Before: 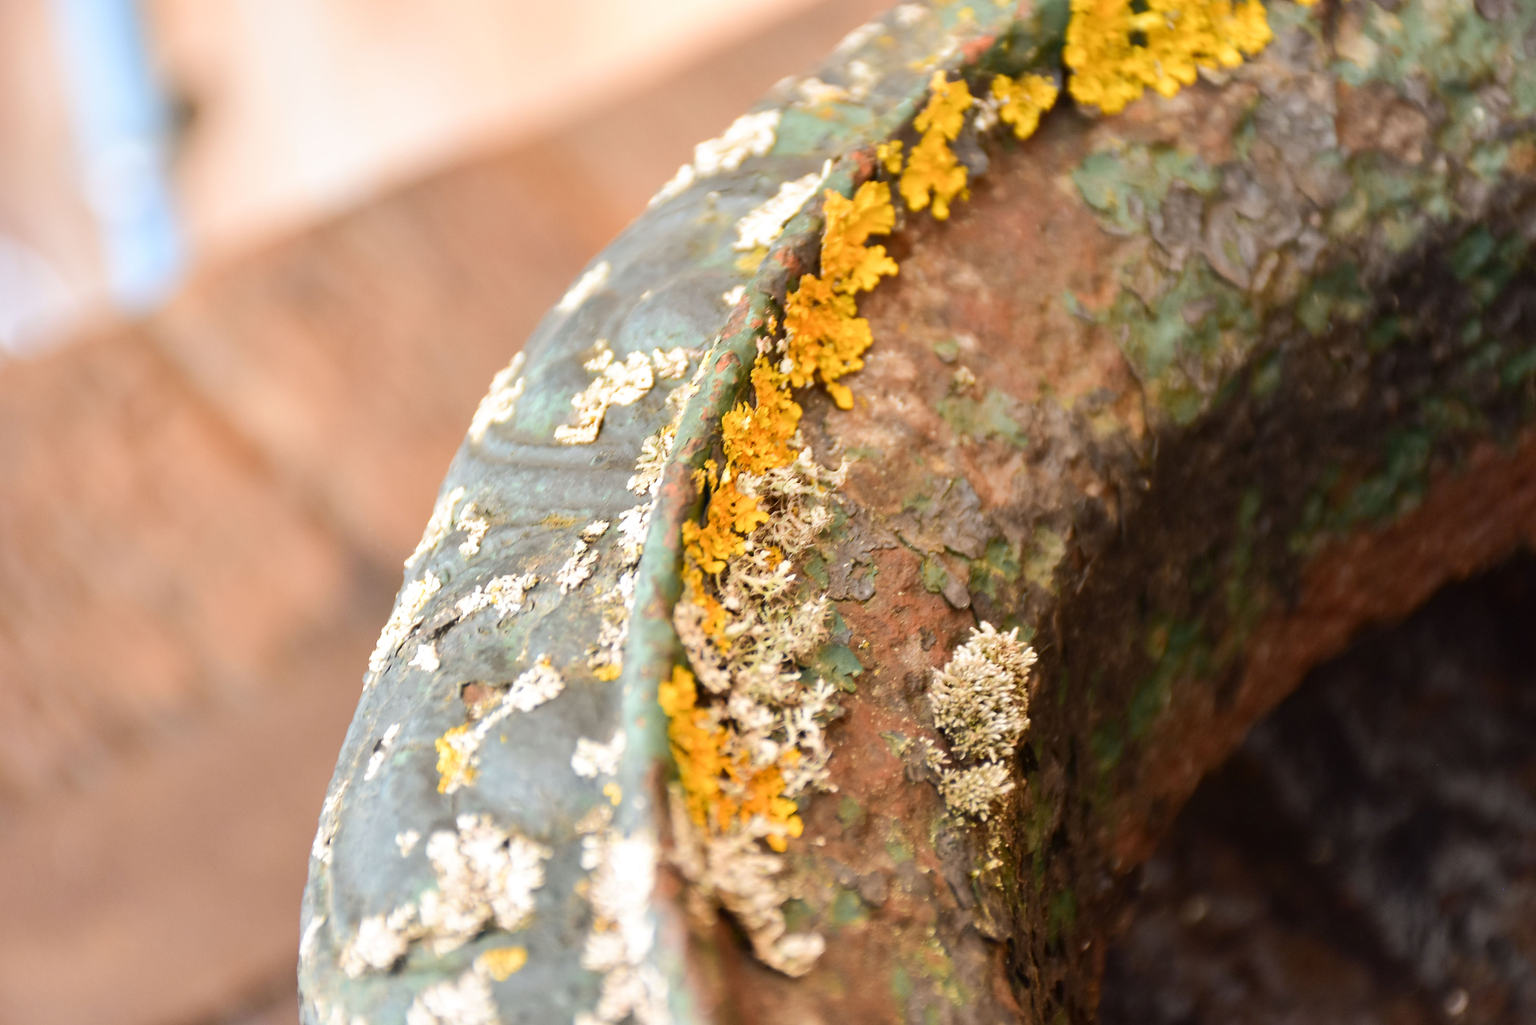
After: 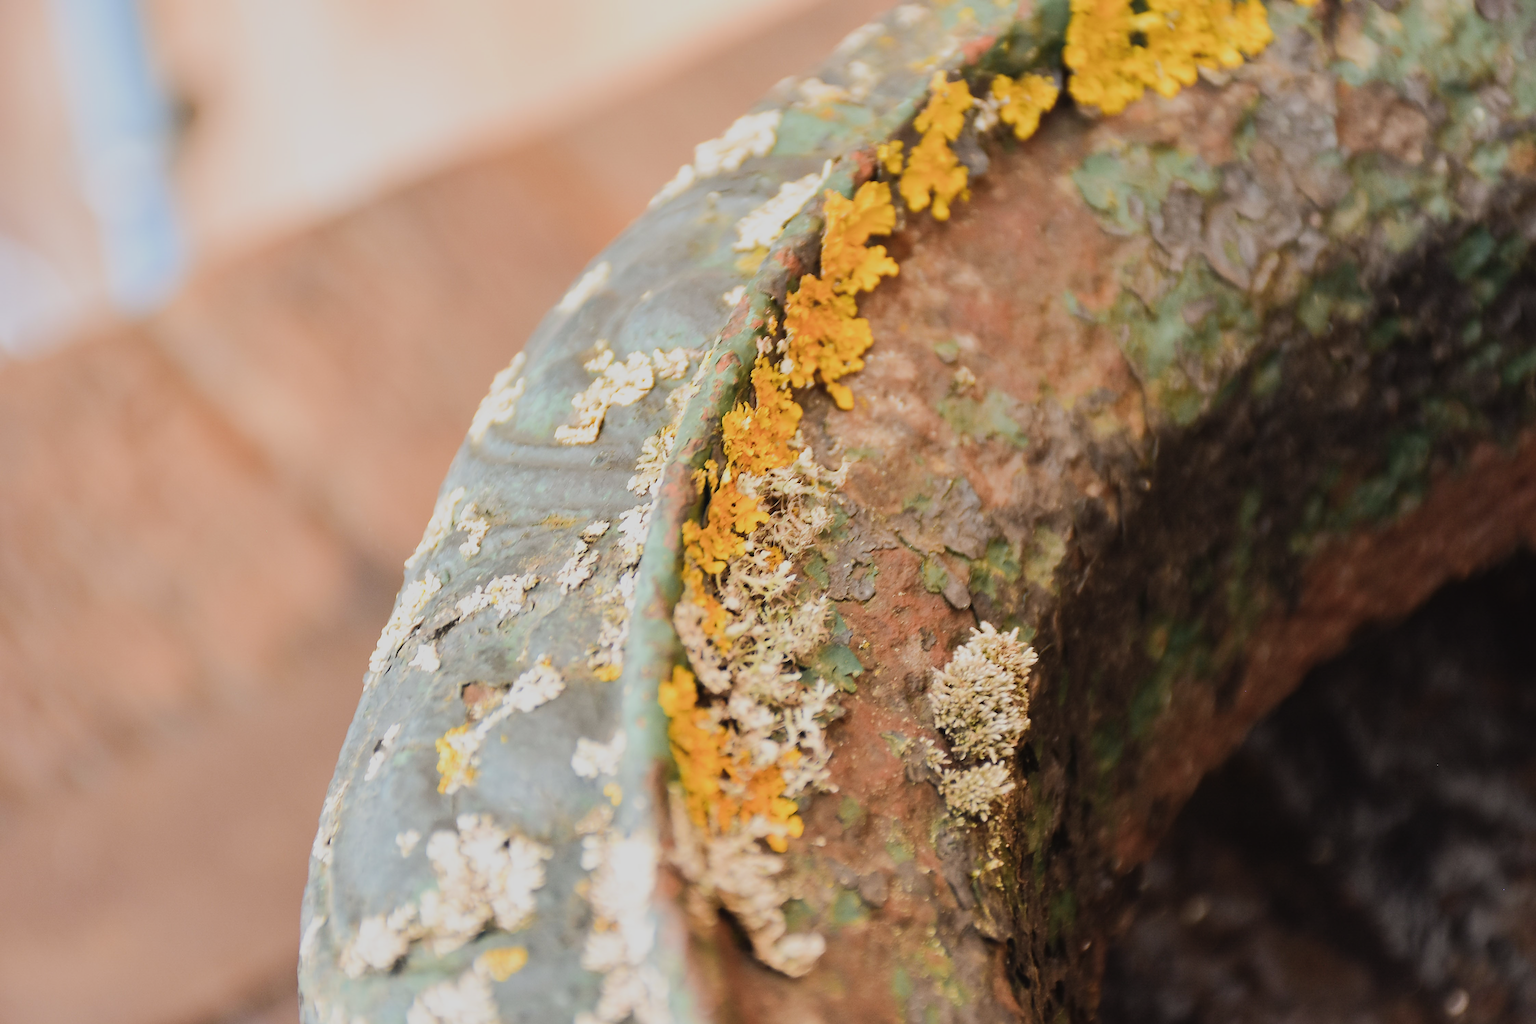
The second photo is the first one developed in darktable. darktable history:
filmic rgb: black relative exposure -7.65 EV, white relative exposure 4.56 EV, threshold 3.06 EV, hardness 3.61, contrast 0.986, enable highlight reconstruction true
exposure: black level correction -0.007, exposure 0.066 EV, compensate highlight preservation false
sharpen: on, module defaults
